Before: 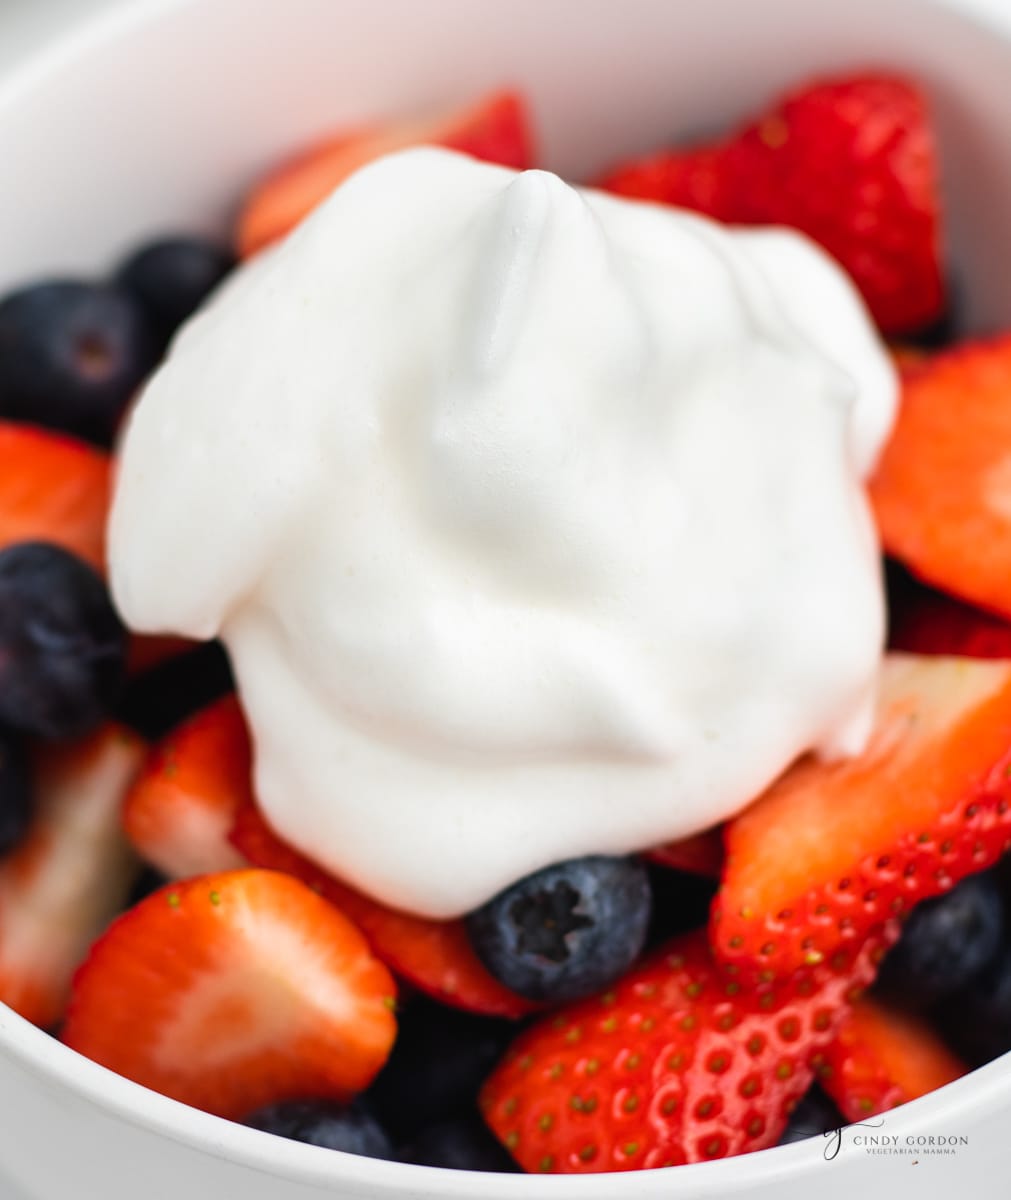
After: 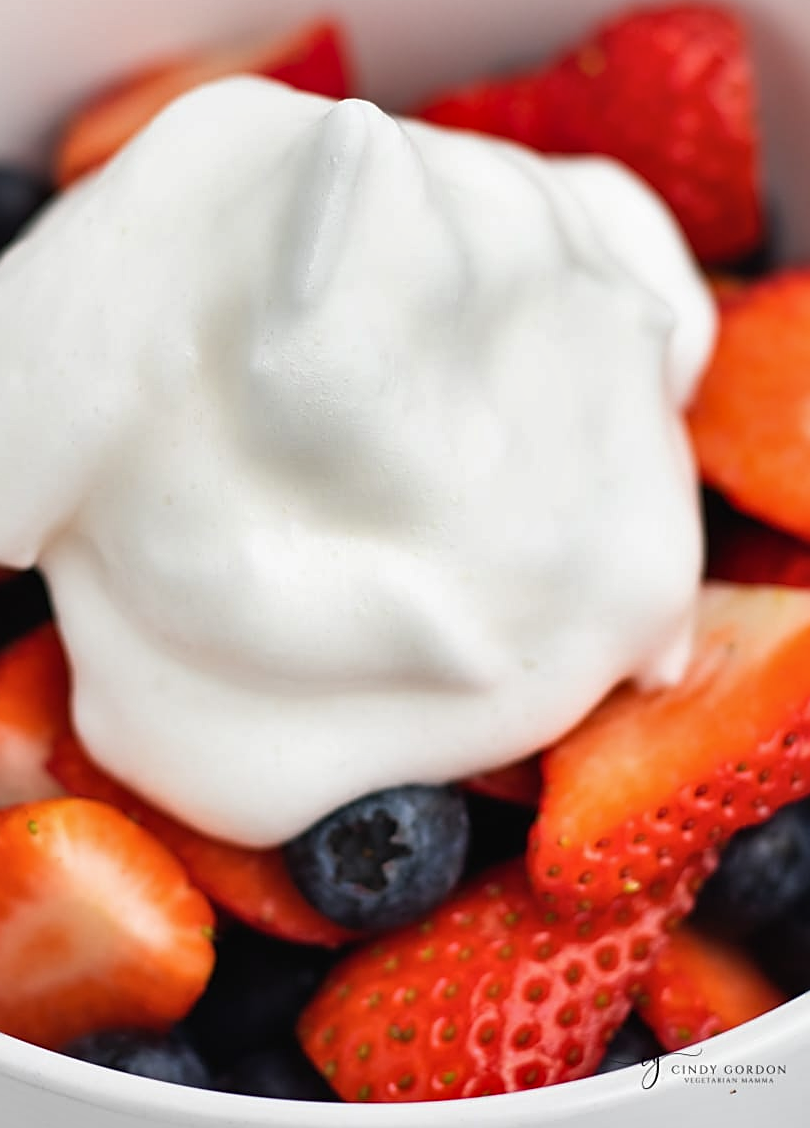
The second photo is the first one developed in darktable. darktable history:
crop and rotate: left 18.117%, top 5.978%, right 1.709%
contrast brightness saturation: saturation -0.06
sharpen: on, module defaults
shadows and highlights: low approximation 0.01, soften with gaussian
